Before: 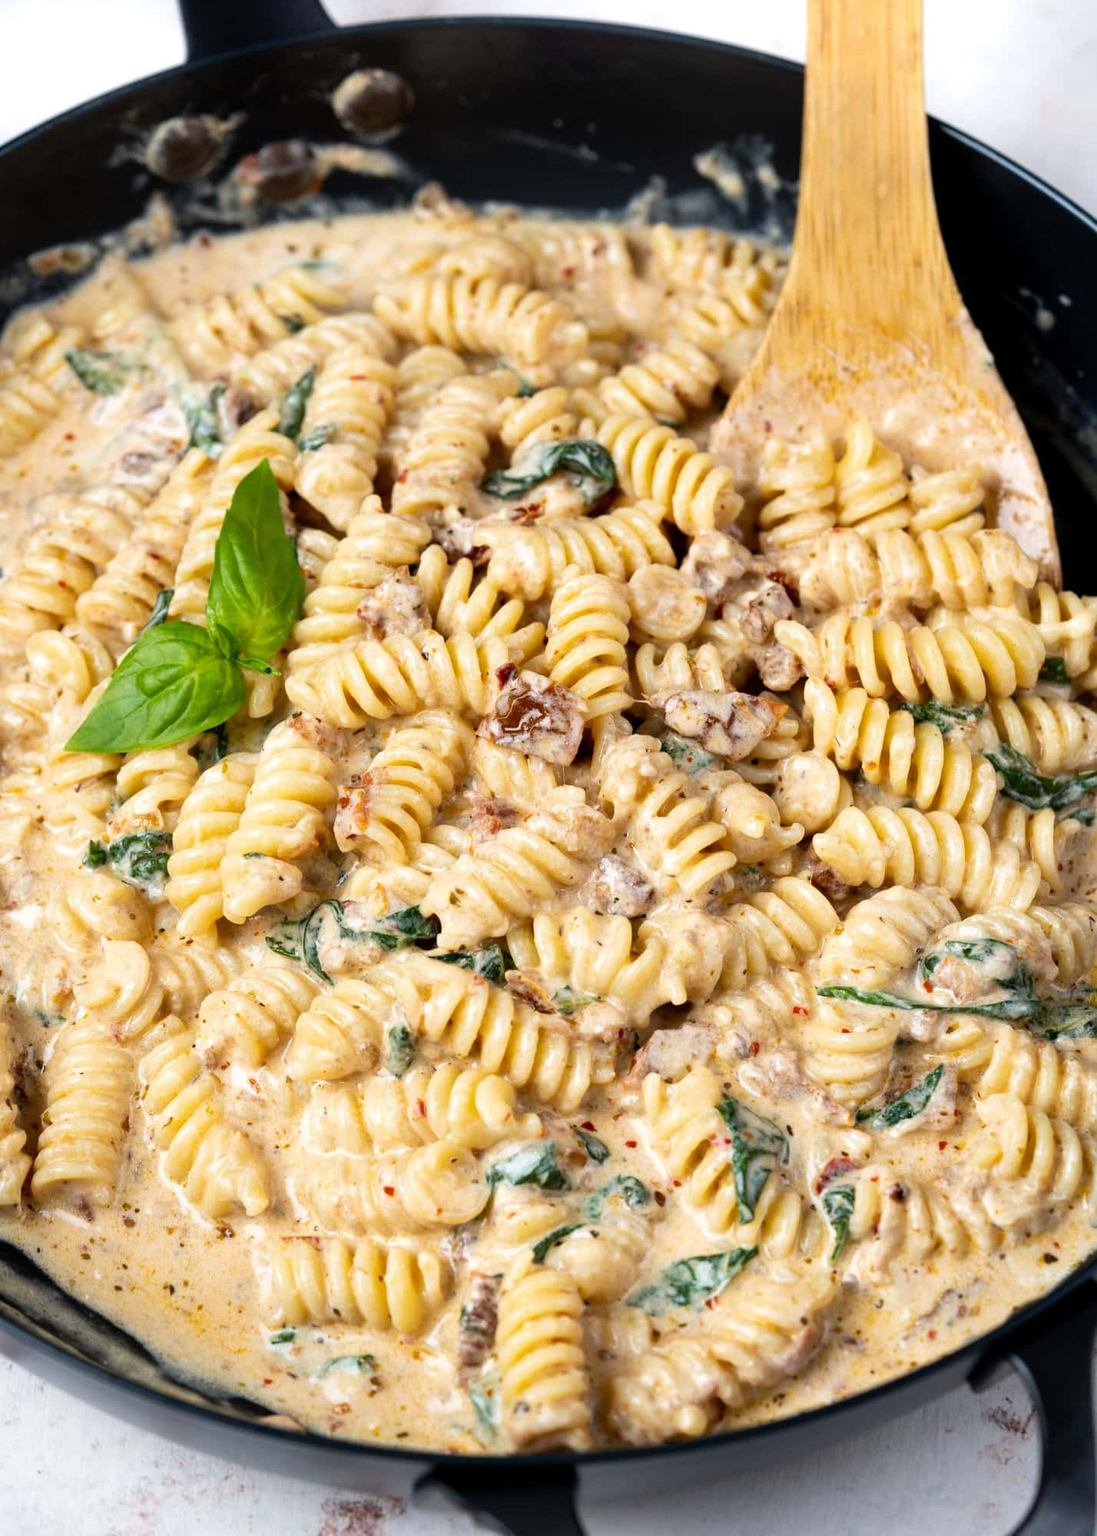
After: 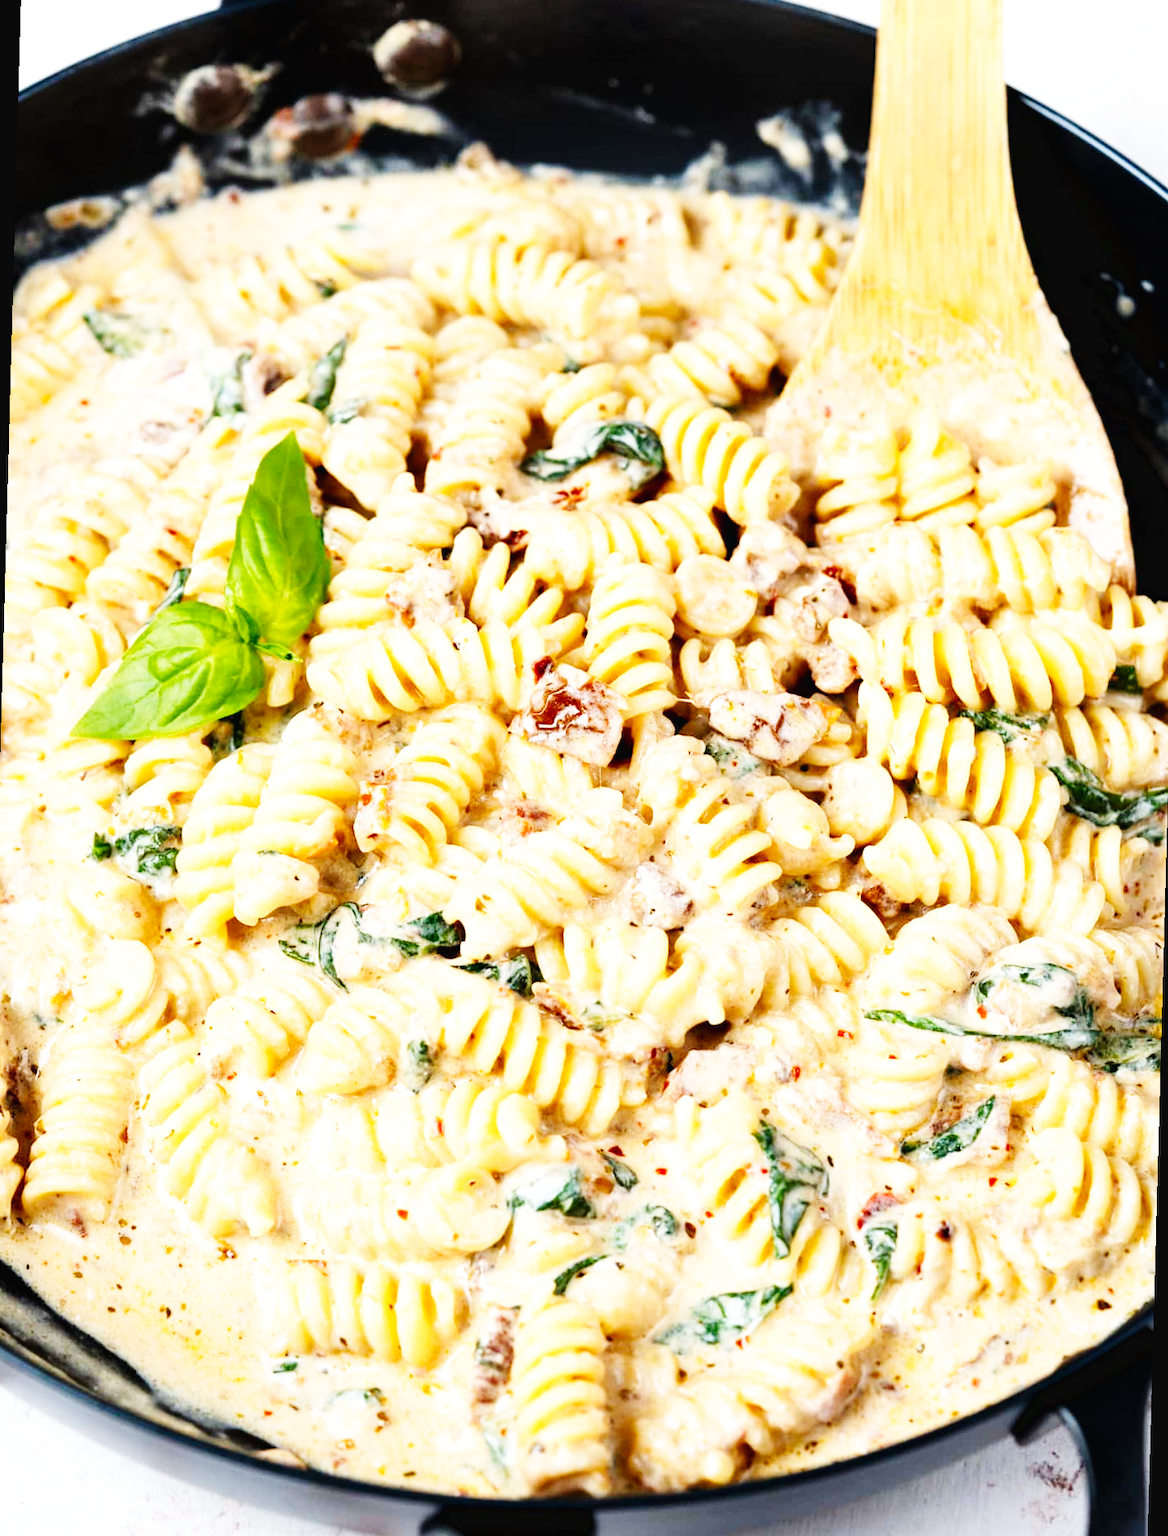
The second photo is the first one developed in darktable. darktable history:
rotate and perspective: rotation 1.57°, crop left 0.018, crop right 0.982, crop top 0.039, crop bottom 0.961
base curve: curves: ch0 [(0, 0.003) (0.001, 0.002) (0.006, 0.004) (0.02, 0.022) (0.048, 0.086) (0.094, 0.234) (0.162, 0.431) (0.258, 0.629) (0.385, 0.8) (0.548, 0.918) (0.751, 0.988) (1, 1)], preserve colors none
